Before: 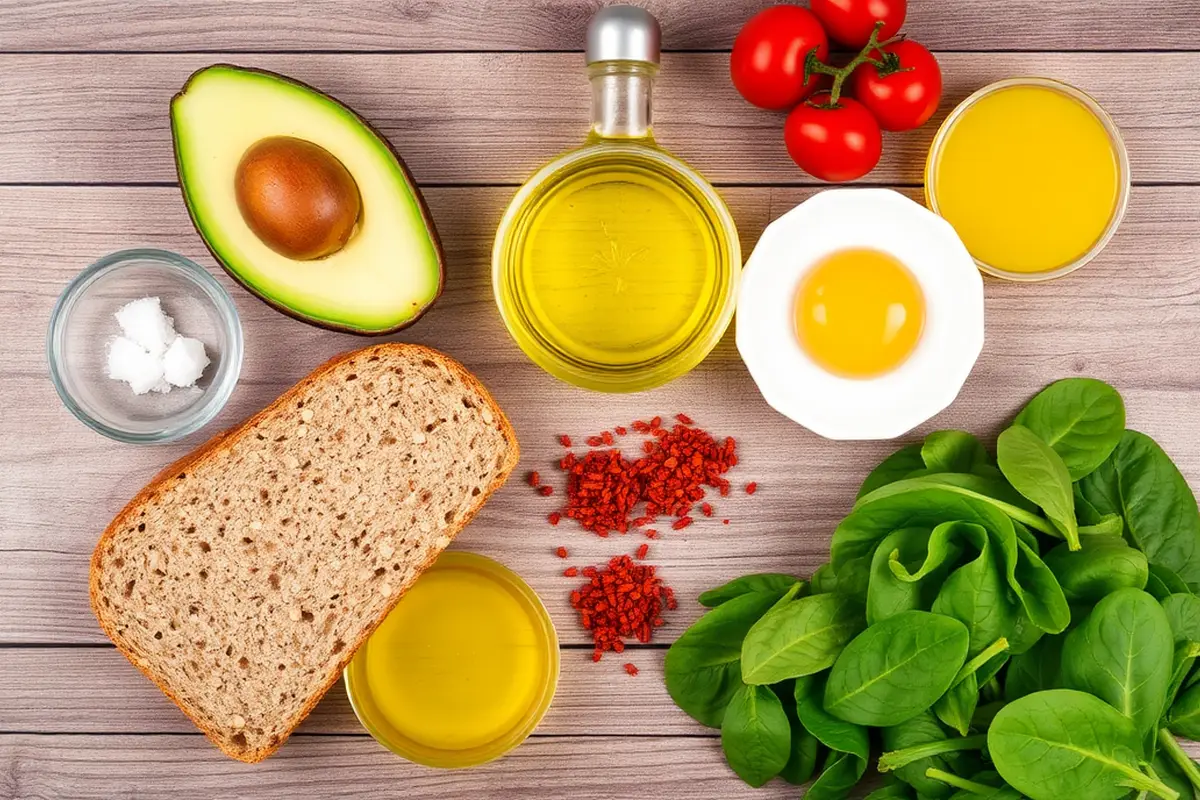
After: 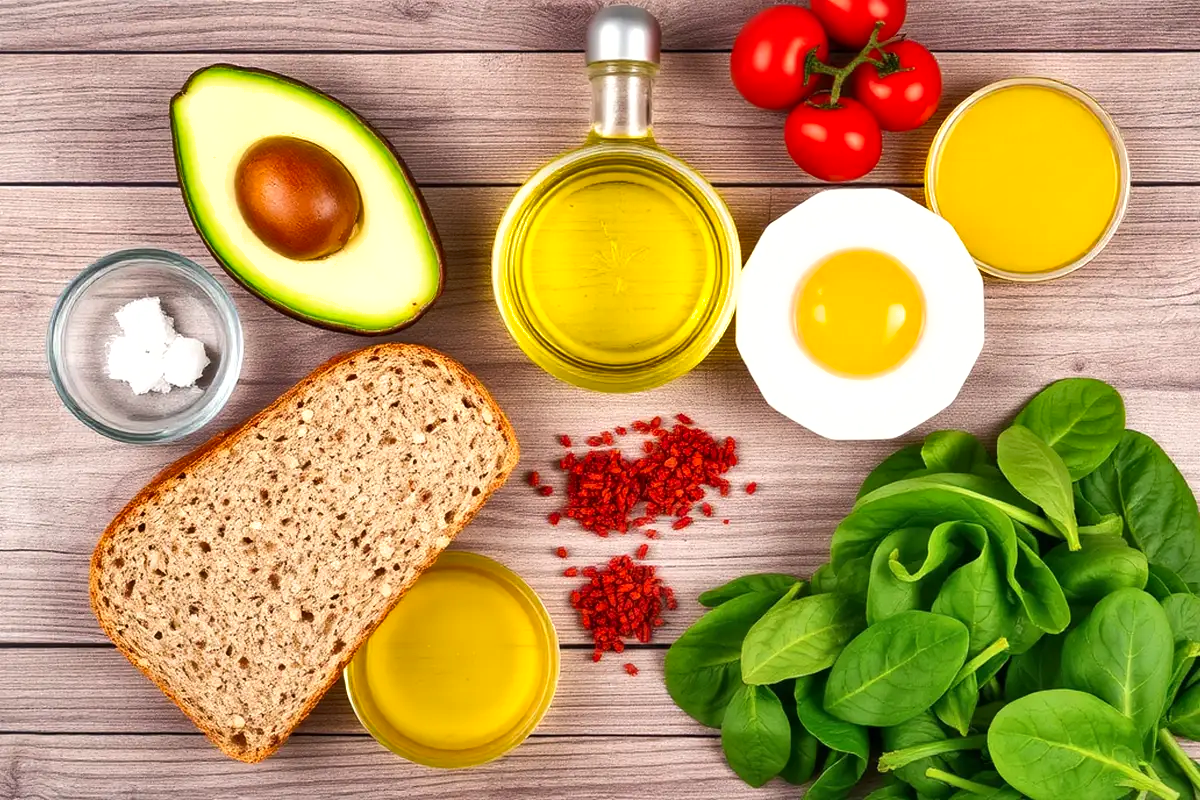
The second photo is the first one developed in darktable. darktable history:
contrast brightness saturation: contrast 0.07
exposure: exposure 0.3 EV, compensate highlight preservation false
shadows and highlights: low approximation 0.01, soften with gaussian
tone equalizer: on, module defaults
